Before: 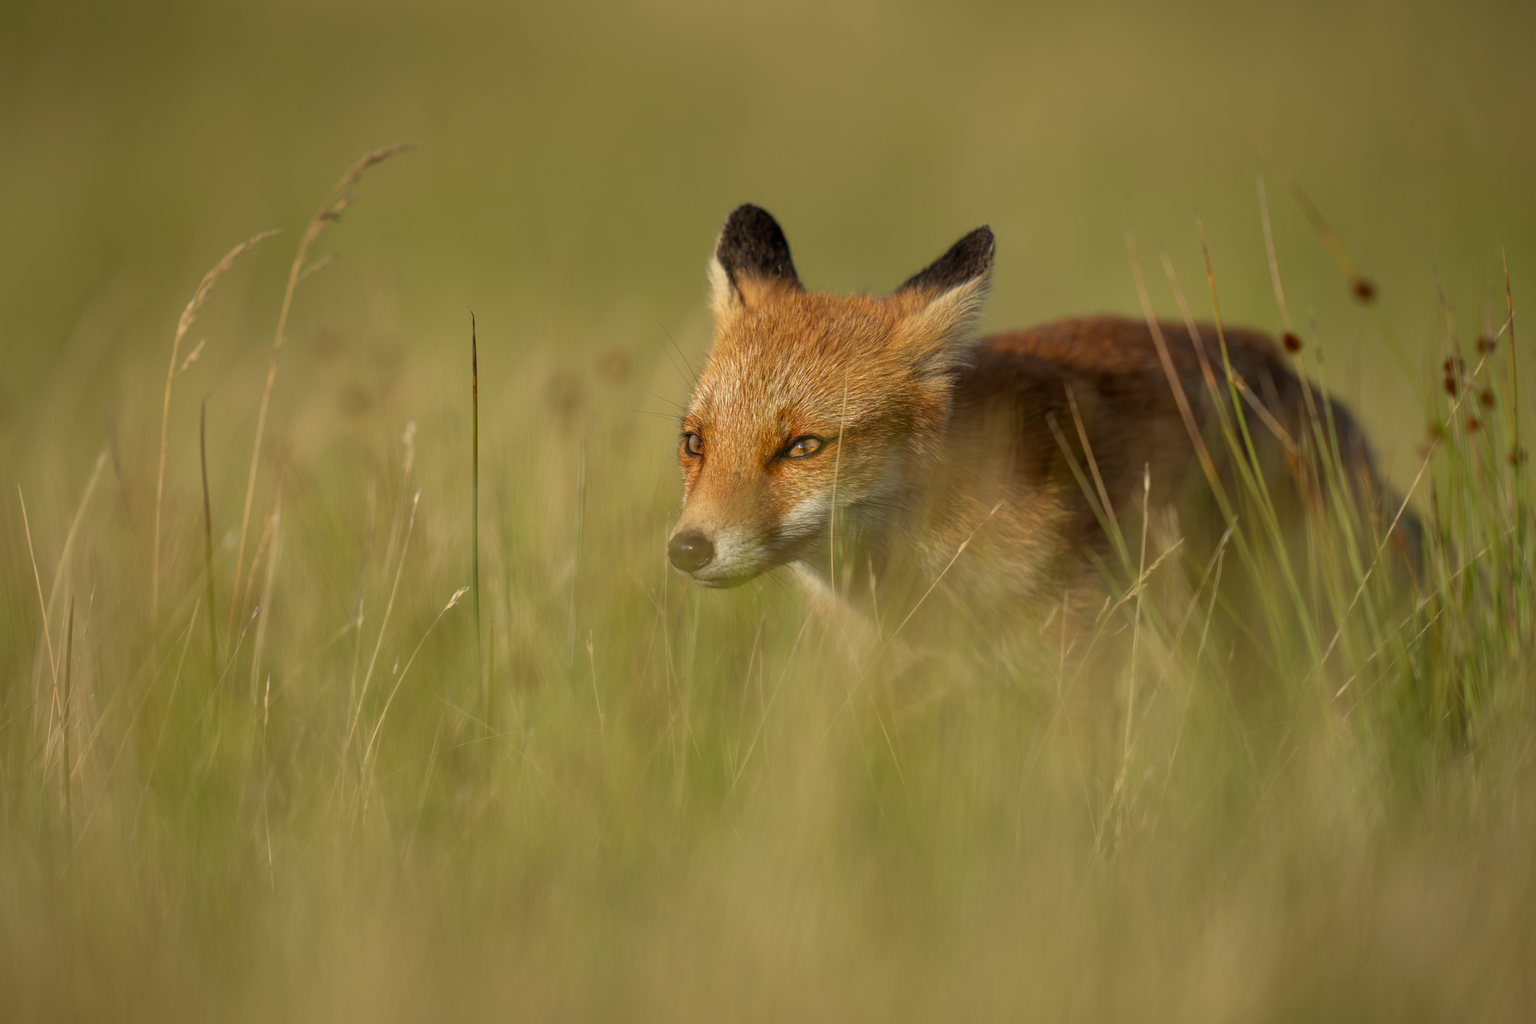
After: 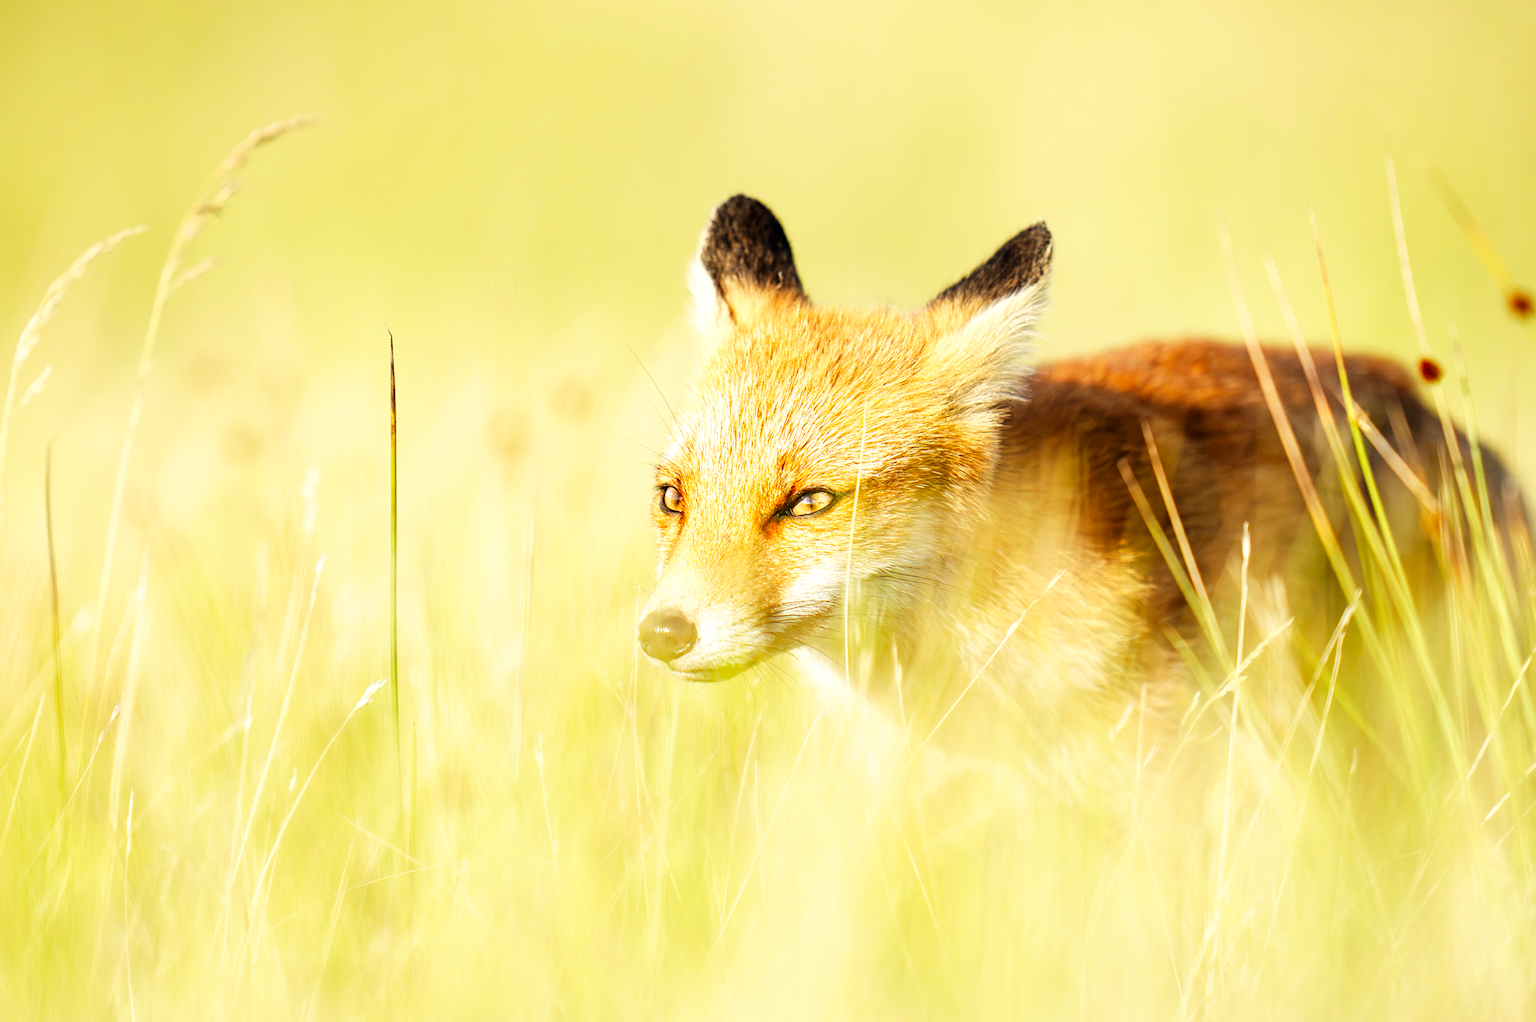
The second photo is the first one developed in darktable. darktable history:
exposure: exposure 1 EV, compensate highlight preservation false
base curve: curves: ch0 [(0, 0) (0.007, 0.004) (0.027, 0.03) (0.046, 0.07) (0.207, 0.54) (0.442, 0.872) (0.673, 0.972) (1, 1)], preserve colors none
crop and rotate: left 10.757%, top 4.979%, right 10.428%, bottom 16.323%
sharpen: amount 0.205
